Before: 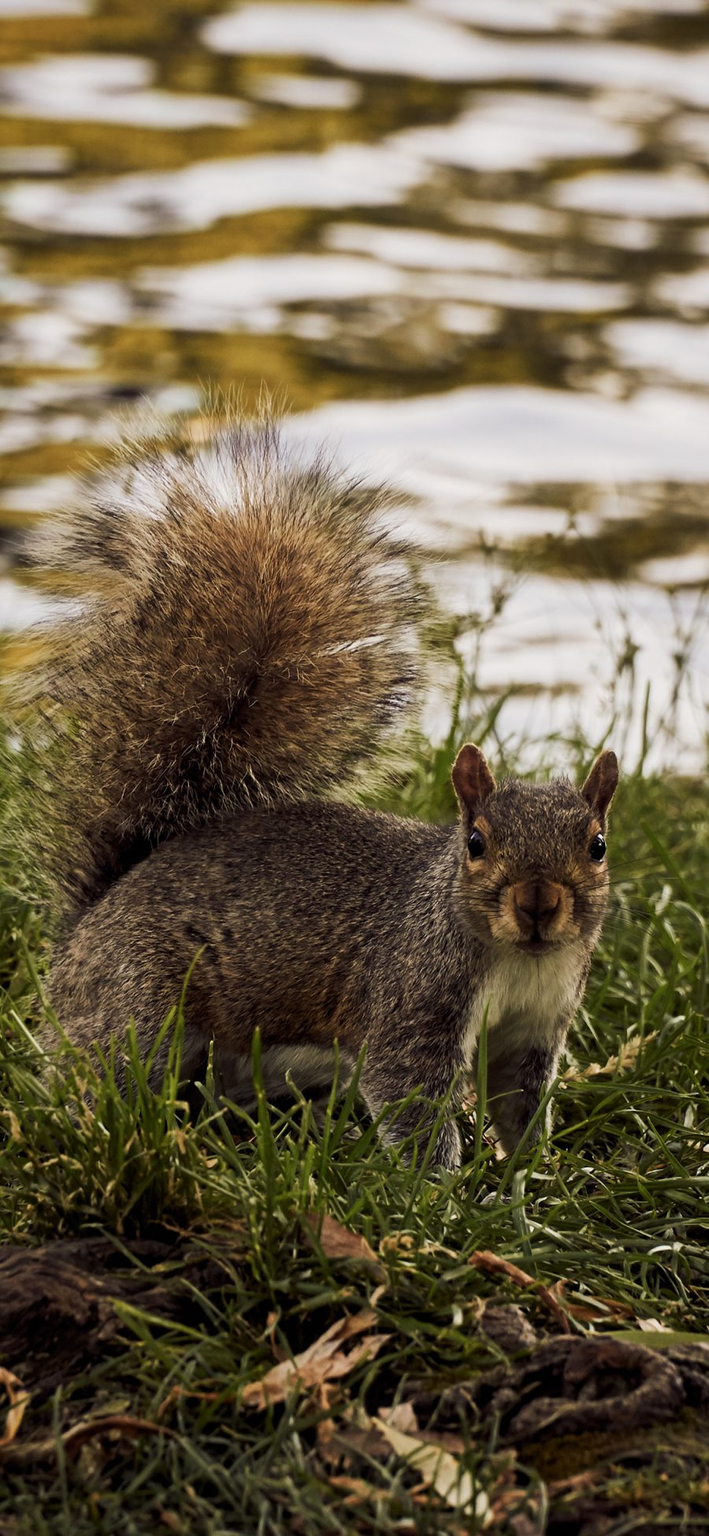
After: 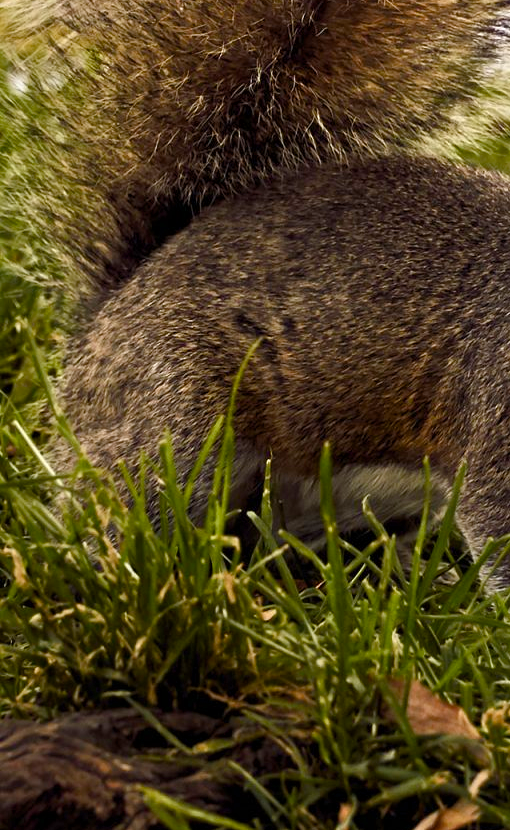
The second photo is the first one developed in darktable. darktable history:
color balance rgb: highlights gain › chroma 0.18%, highlights gain › hue 331.02°, perceptual saturation grading › global saturation 20%, perceptual saturation grading › highlights -25.702%, perceptual saturation grading › shadows 24.183%
exposure: exposure 0.553 EV, compensate exposure bias true, compensate highlight preservation false
crop: top 44.197%, right 43.295%, bottom 13.195%
